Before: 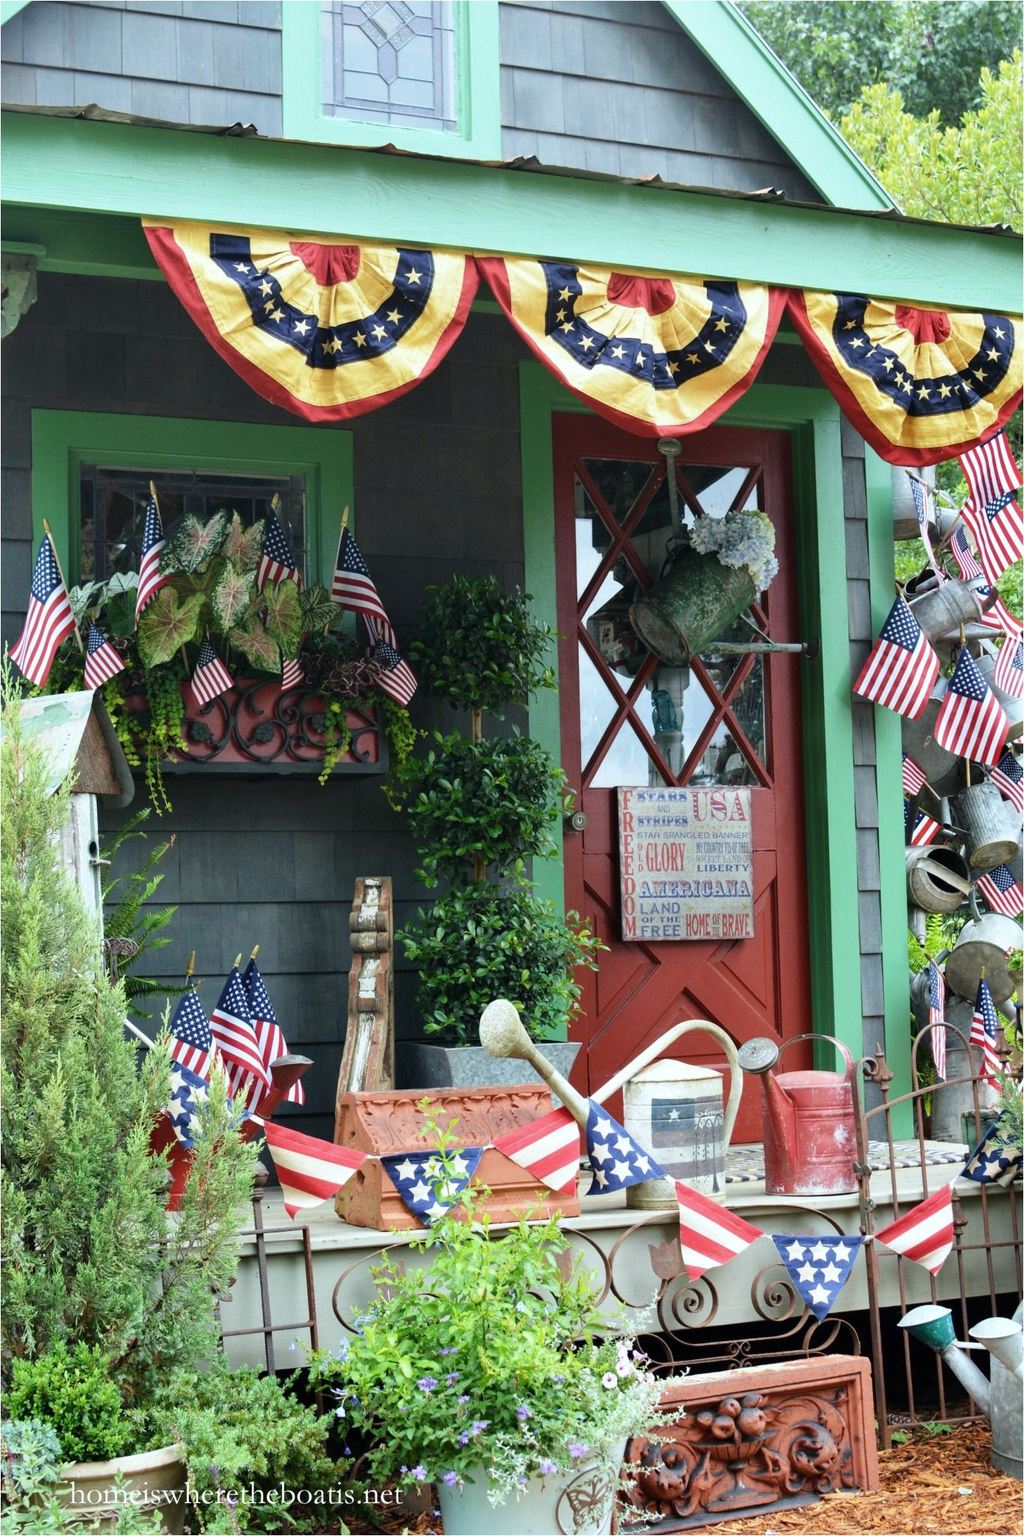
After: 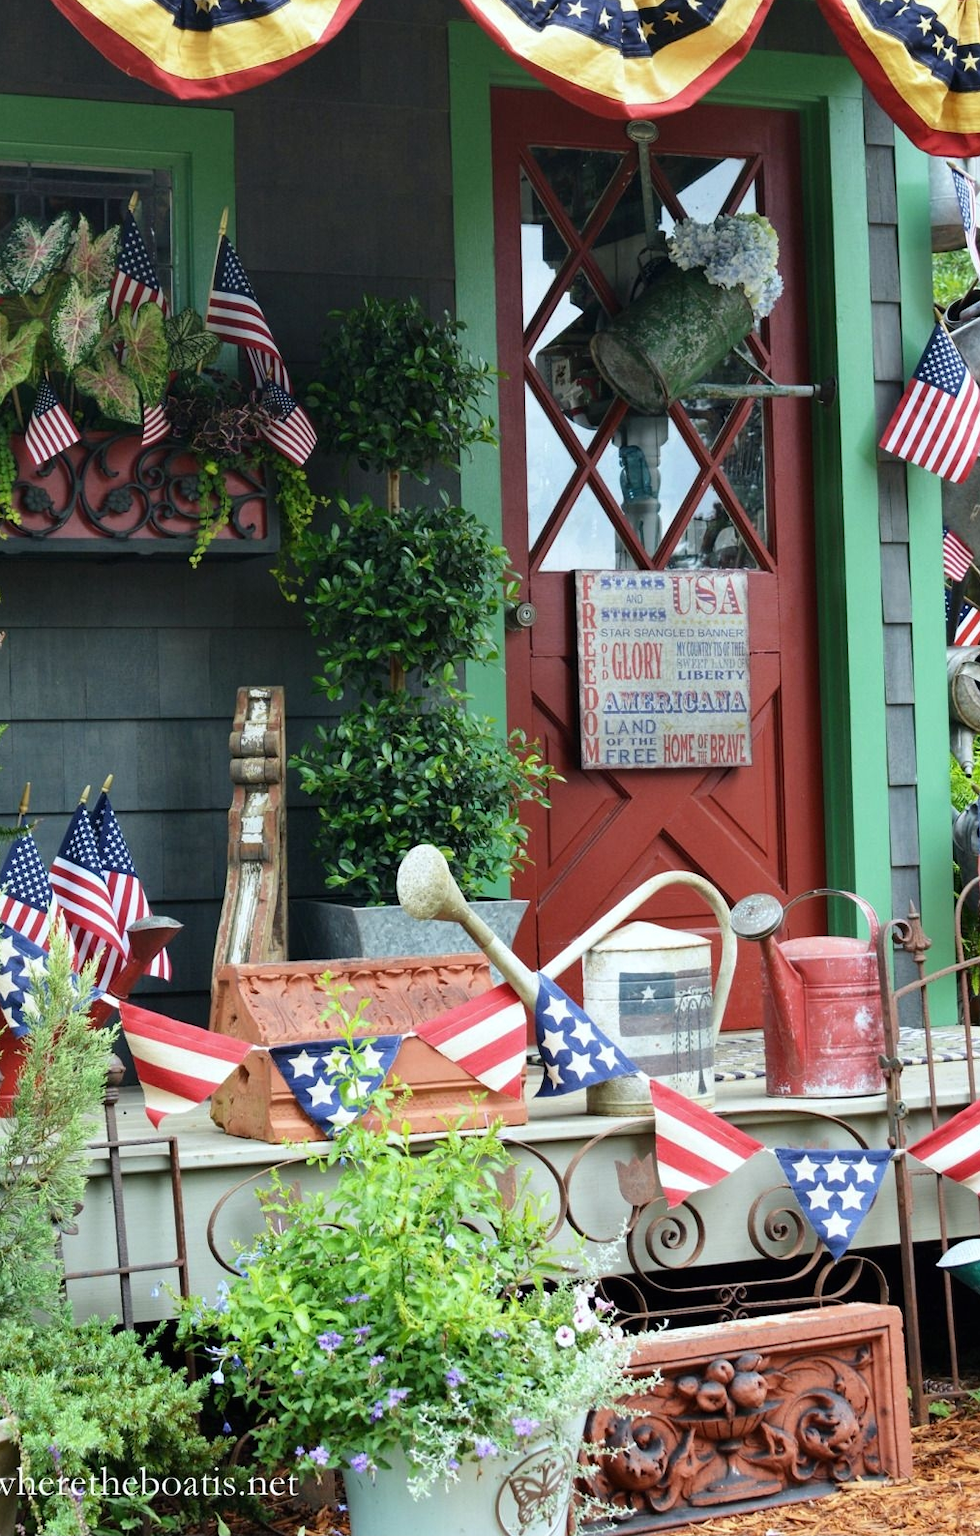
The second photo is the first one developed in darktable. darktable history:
crop: left 16.834%, top 22.484%, right 8.891%
